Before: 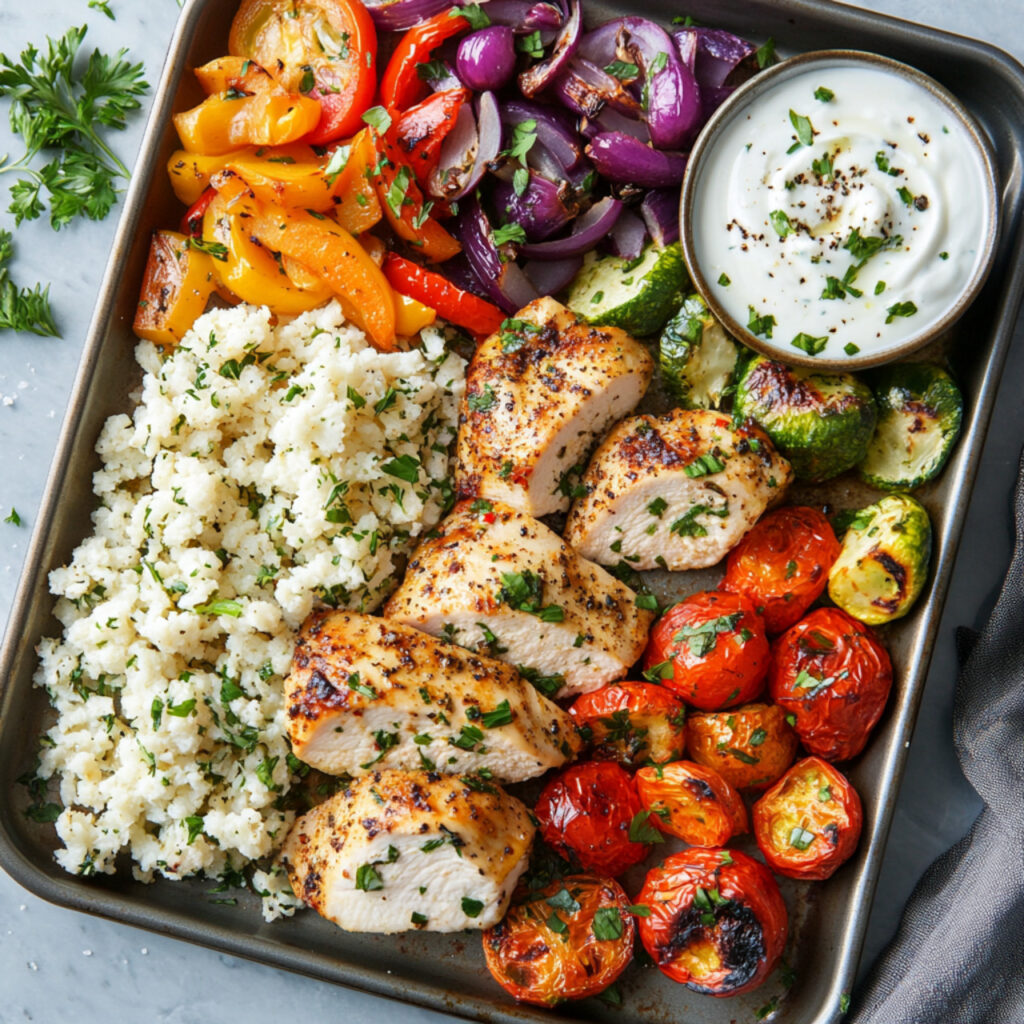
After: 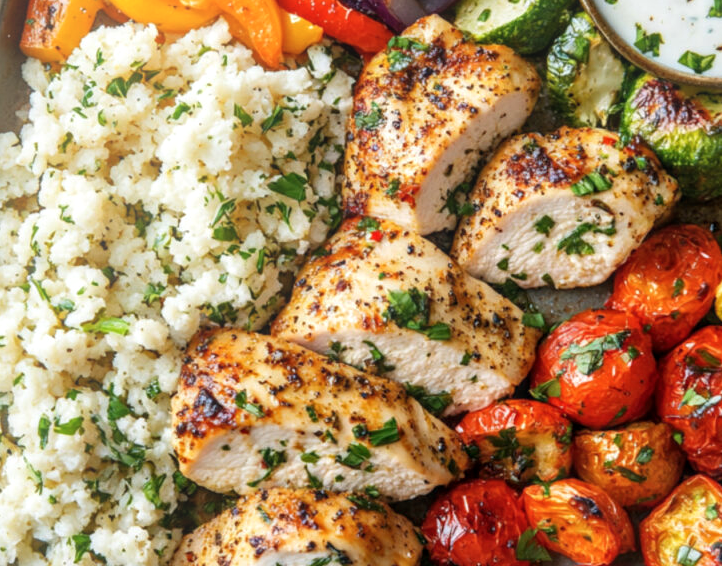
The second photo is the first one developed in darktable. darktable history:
crop: left 11.123%, top 27.61%, right 18.3%, bottom 17.034%
color balance: mode lift, gamma, gain (sRGB), lift [1, 1, 1.022, 1.026]
shadows and highlights: shadows 32, highlights -32, soften with gaussian
local contrast: on, module defaults
tone equalizer: on, module defaults
bloom: size 15%, threshold 97%, strength 7%
white balance: emerald 1
